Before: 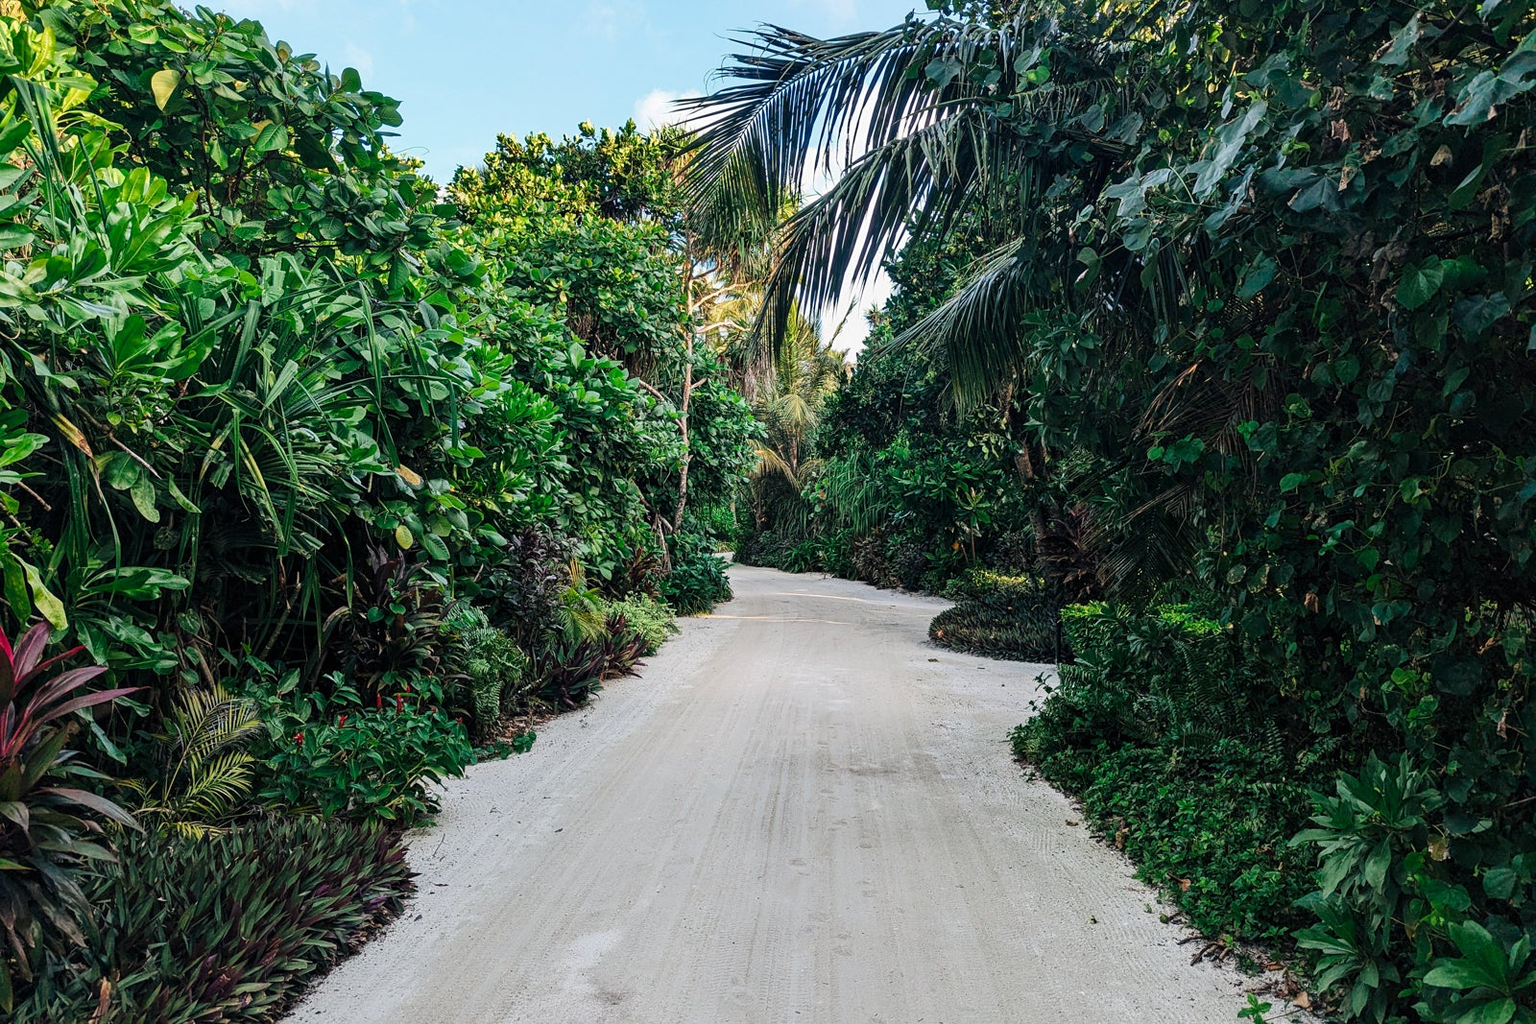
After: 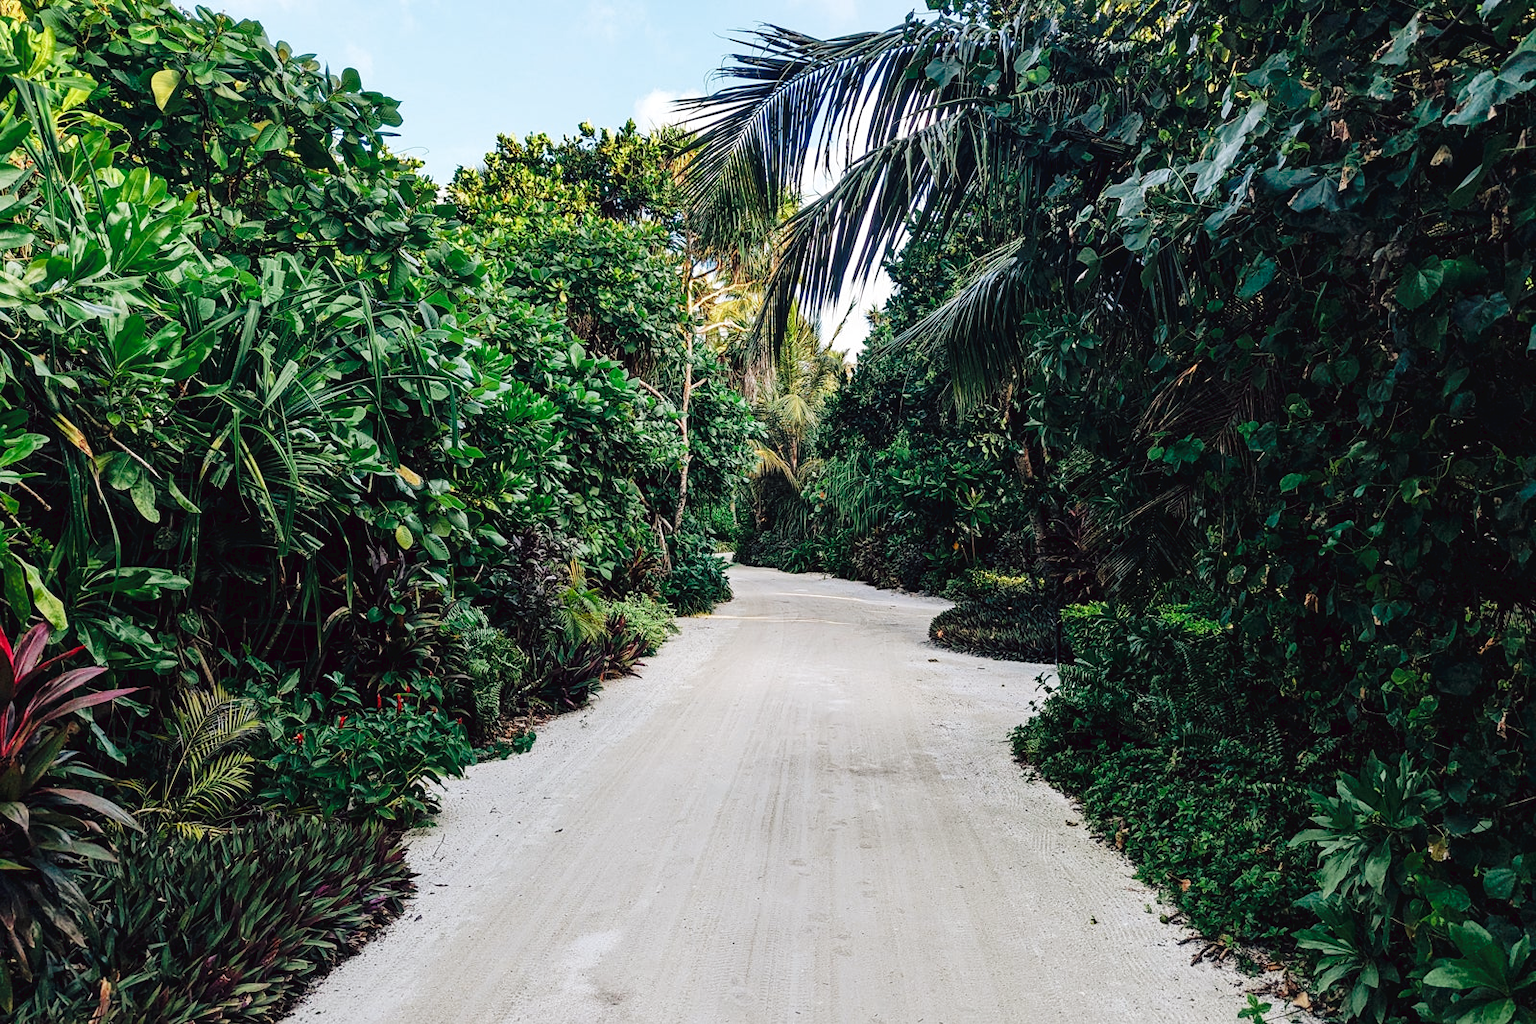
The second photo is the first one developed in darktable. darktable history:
tone curve: curves: ch0 [(0, 0) (0.003, 0.031) (0.011, 0.031) (0.025, 0.03) (0.044, 0.035) (0.069, 0.054) (0.1, 0.081) (0.136, 0.11) (0.177, 0.147) (0.224, 0.209) (0.277, 0.283) (0.335, 0.369) (0.399, 0.44) (0.468, 0.517) (0.543, 0.601) (0.623, 0.684) (0.709, 0.766) (0.801, 0.846) (0.898, 0.927) (1, 1)], preserve colors none
color look up table: target L [97.12, 89.91, 87.72, 86.87, 75.77, 66.06, 56.11, 51.89, 52.41, 26.45, 8.791, 200.92, 103.3, 90.29, 84.19, 80.42, 69.53, 66.84, 65.32, 57.84, 53.74, 49.37, 49.27, 46.06, 39.72, 30.68, 34.65, 13.24, 87.19, 80.05, 71.44, 54.61, 61.44, 58.56, 55.42, 54.68, 50.4, 44.39, 46.17, 33.73, 32.13, 27.46, 11.3, 1.795, 81.51, 74.28, 64.65, 43.35, 27.45], target a [-37.1, -27.52, -39.42, -39.05, -70.99, -54.07, -52.82, -26.44, -33.8, -22.52, -13.1, 0, 0, 5.441, 0.518, 5.064, 34.75, 49.22, 41.77, 2.374, 73.26, 44.96, 72.55, 49.3, 12.77, 8.204, 51.38, 31.77, 15, 27.59, 51.95, 86.05, 35.65, 82.68, 19.33, 56.79, 79.87, 16.58, 70.93, 55.88, 49.17, 38.14, 35.96, 16.21, -19.05, -32.92, -6.414, -26.05, -5.08], target b [89.59, 29.12, 56.85, 8.761, 49.67, 28.26, 44.4, 40, 11.7, 22.04, 7.554, -0.001, -0.002, 21.62, 56.52, 82.2, 42.28, 4.703, 67.34, 25.04, 20.99, 13.22, 46.09, 48.53, 38.36, 3.446, 33, 22.55, -1.988, -35.07, -37.08, -35.67, -50.57, -59.96, -1.916, -26.49, -45.53, -68.76, 8.604, -60.13, -19.06, -11.93, -50.82, -32.44, -1.745, -26.46, -43.51, -7.838, -22.81], num patches 49
